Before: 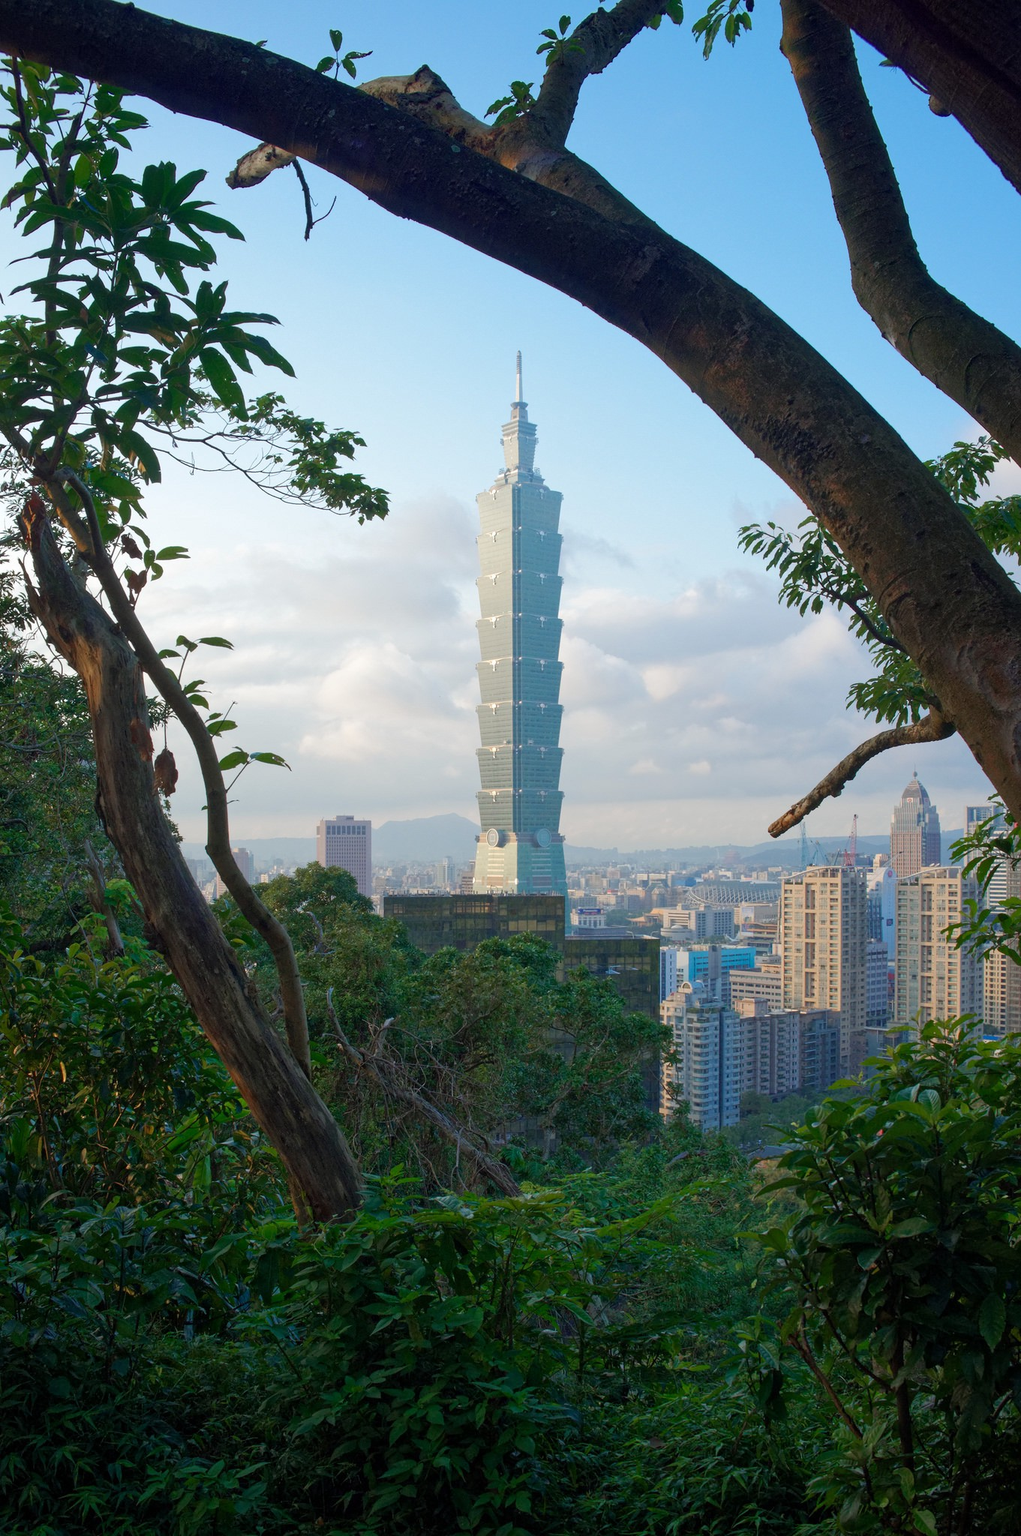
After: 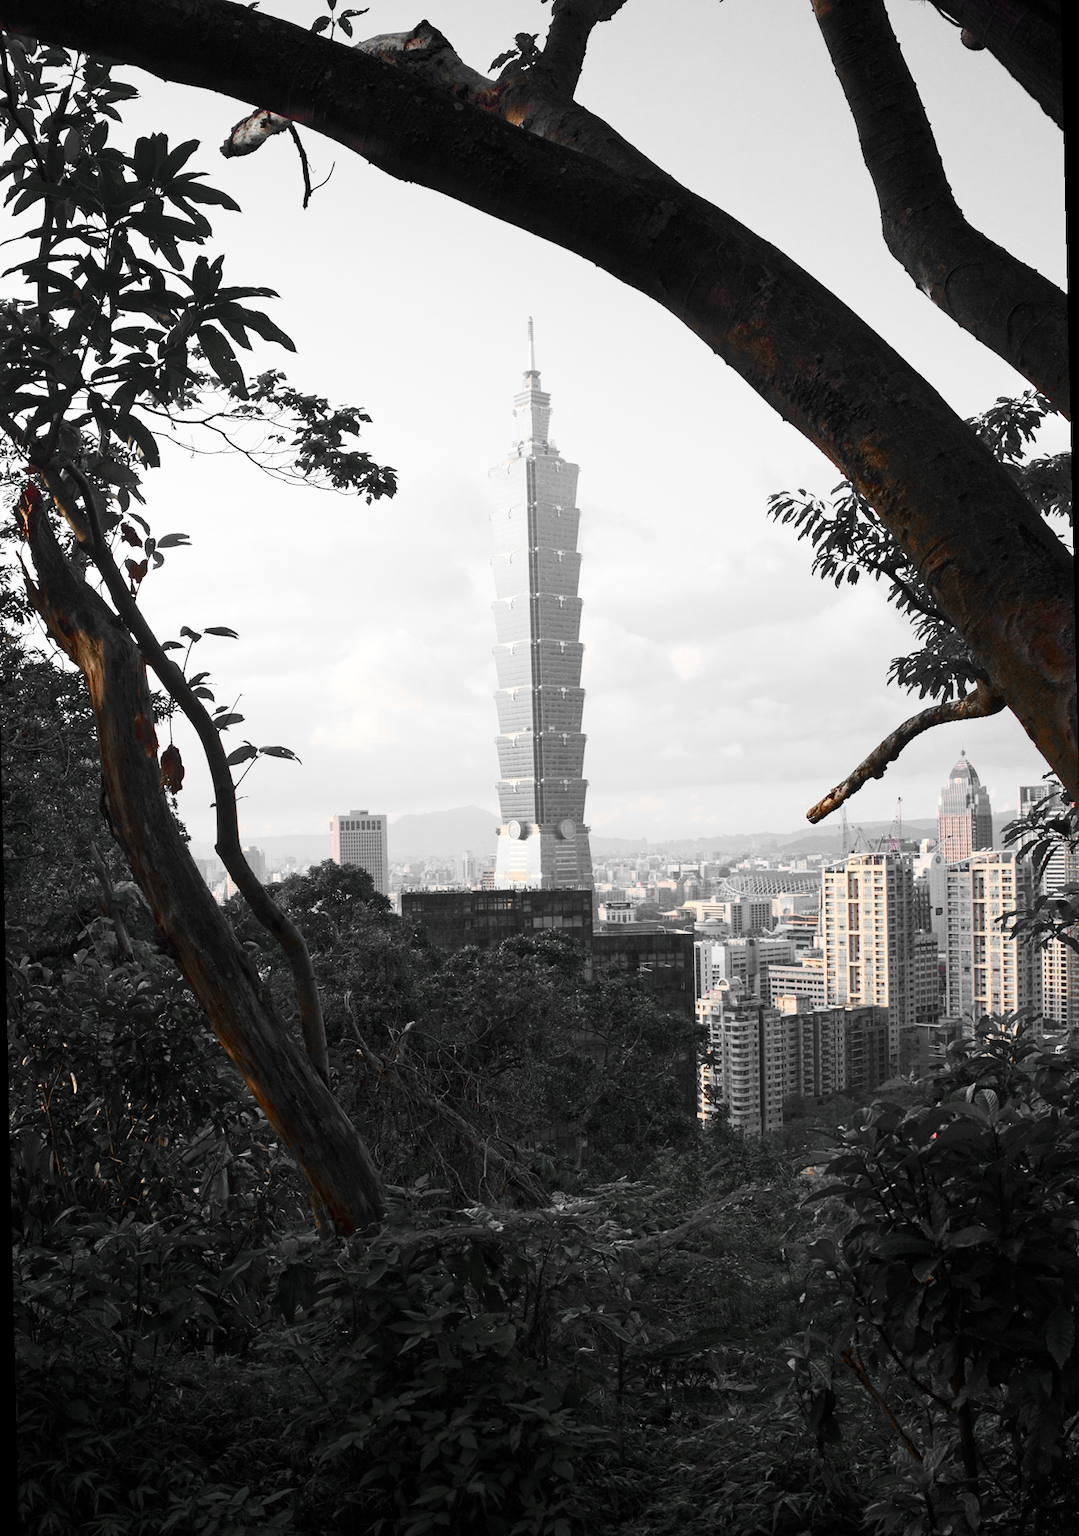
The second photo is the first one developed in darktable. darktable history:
contrast brightness saturation: contrast 0.4, brightness 0.1, saturation 0.21
color zones: curves: ch0 [(0, 0.65) (0.096, 0.644) (0.221, 0.539) (0.429, 0.5) (0.571, 0.5) (0.714, 0.5) (0.857, 0.5) (1, 0.65)]; ch1 [(0, 0.5) (0.143, 0.5) (0.257, -0.002) (0.429, 0.04) (0.571, -0.001) (0.714, -0.015) (0.857, 0.024) (1, 0.5)]
rotate and perspective: rotation -1.32°, lens shift (horizontal) -0.031, crop left 0.015, crop right 0.985, crop top 0.047, crop bottom 0.982
